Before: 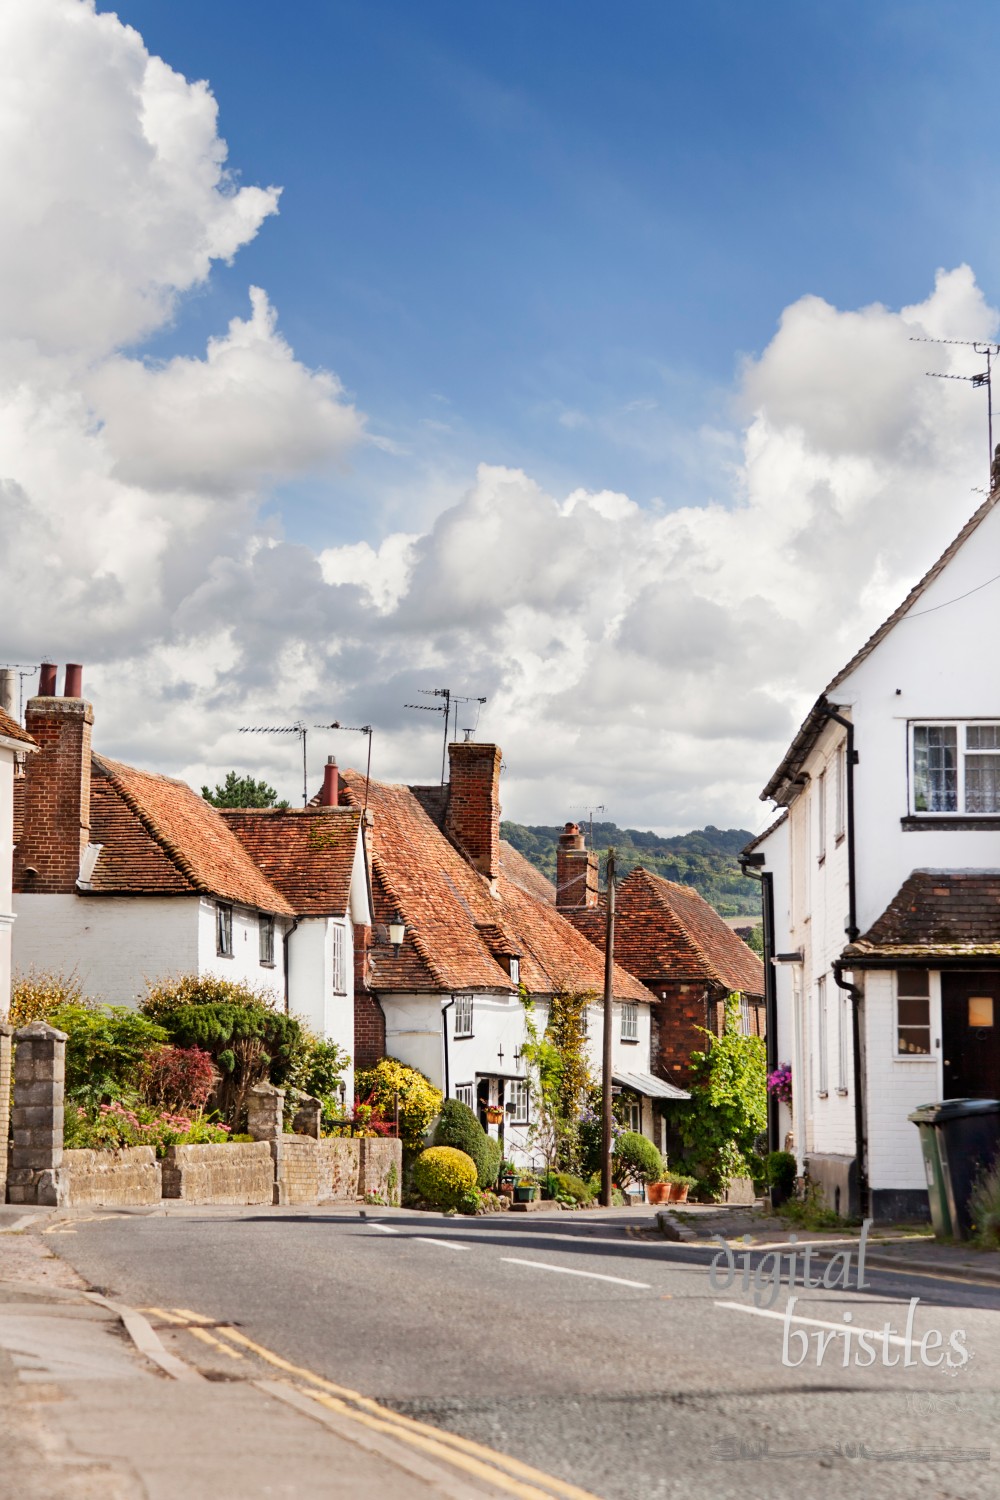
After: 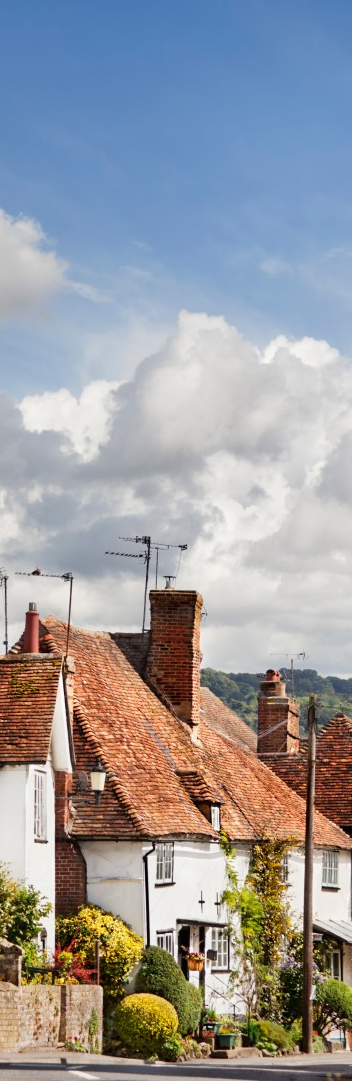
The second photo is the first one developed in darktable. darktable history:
shadows and highlights: shadows 36.52, highlights -28.04, soften with gaussian
crop and rotate: left 29.975%, top 10.262%, right 34.765%, bottom 17.661%
